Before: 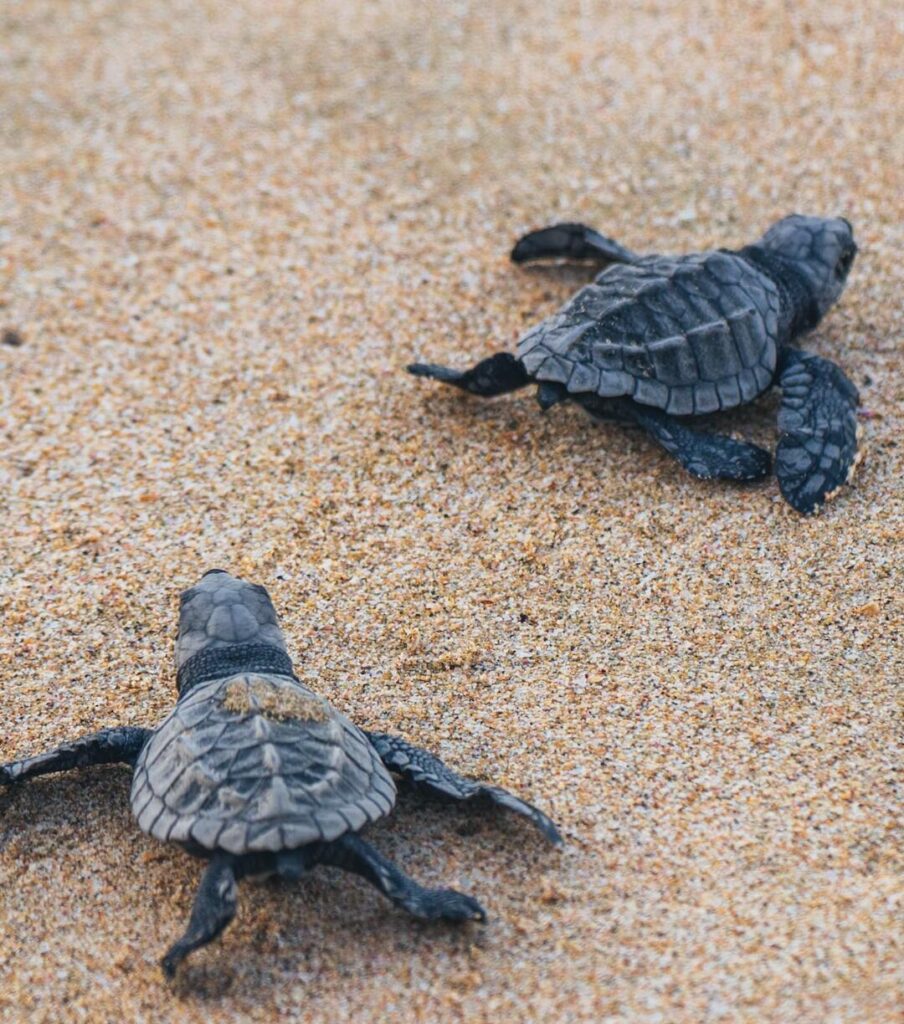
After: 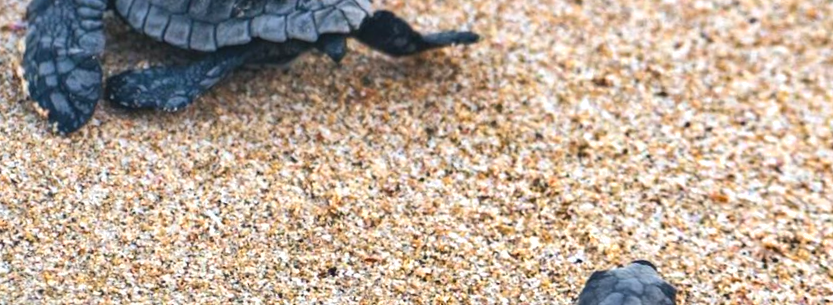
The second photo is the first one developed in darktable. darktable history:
crop and rotate: angle 16.12°, top 30.835%, bottom 35.653%
rotate and perspective: rotation 9.12°, automatic cropping off
shadows and highlights: low approximation 0.01, soften with gaussian
exposure: exposure 0.6 EV, compensate highlight preservation false
